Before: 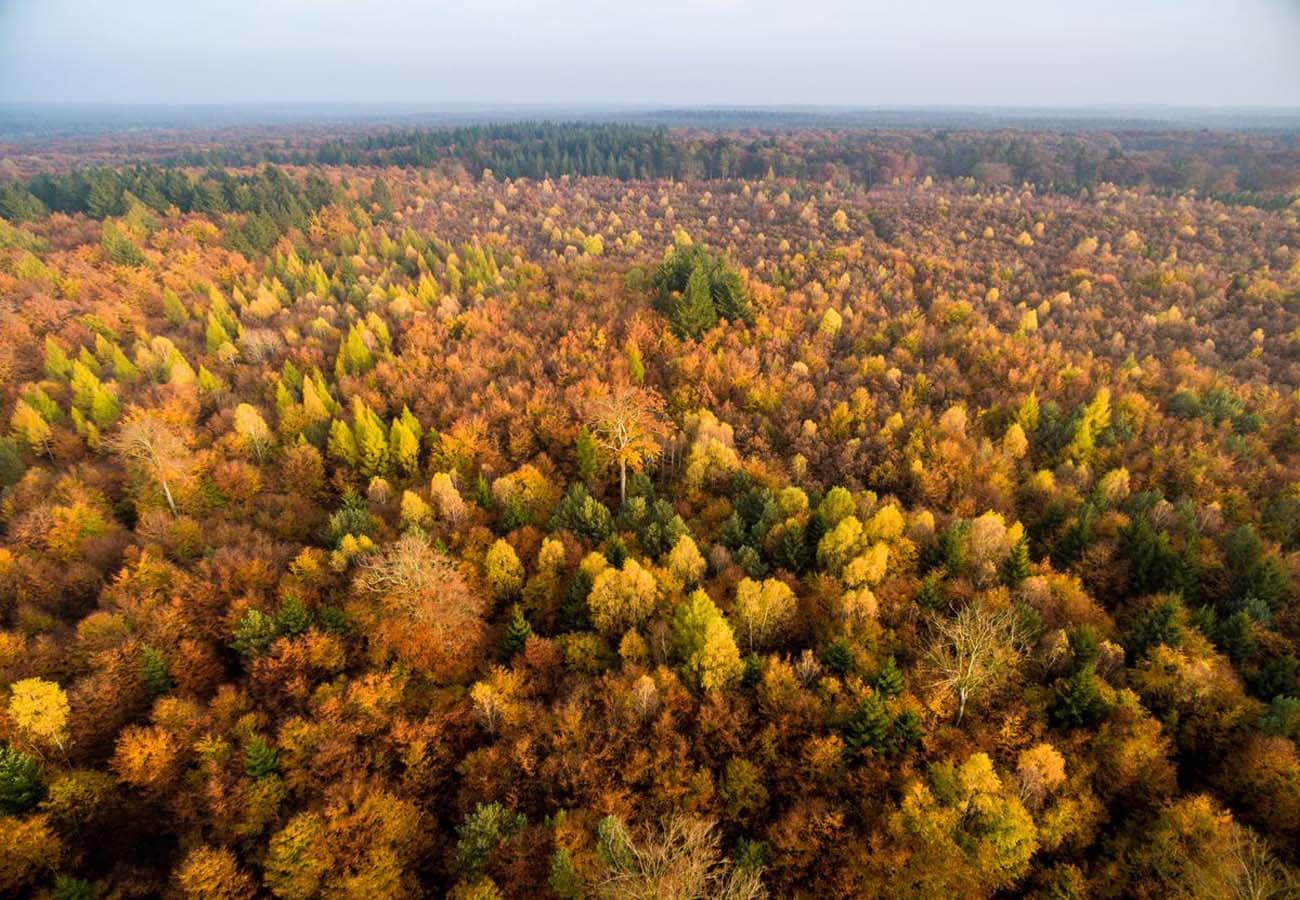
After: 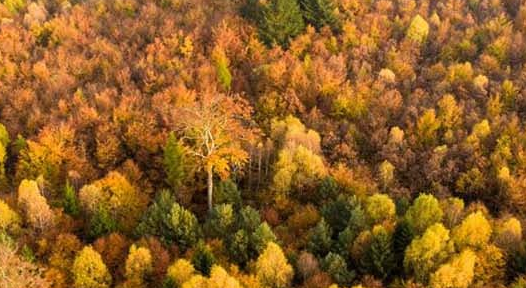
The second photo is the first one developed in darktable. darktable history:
crop: left 31.845%, top 32.572%, right 27.668%, bottom 35.427%
vignetting: fall-off start 116.06%, fall-off radius 59.12%
